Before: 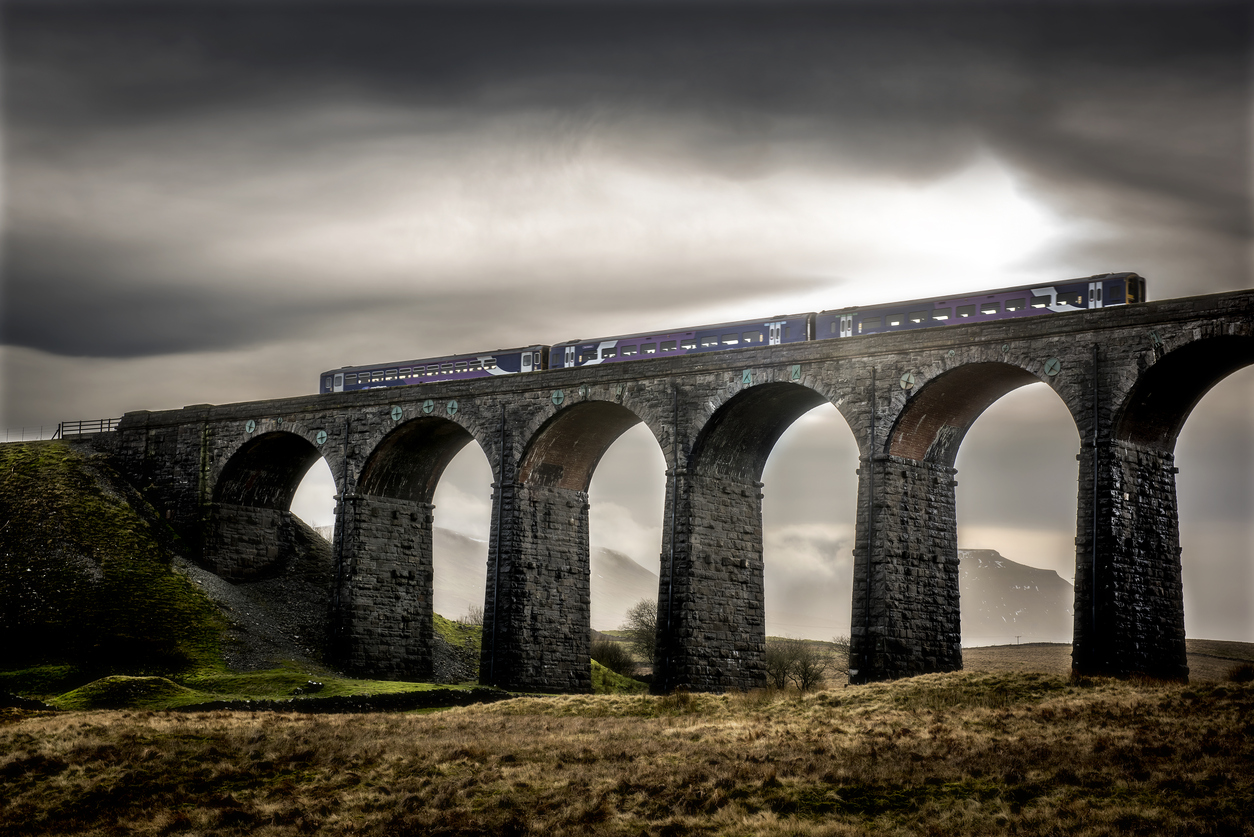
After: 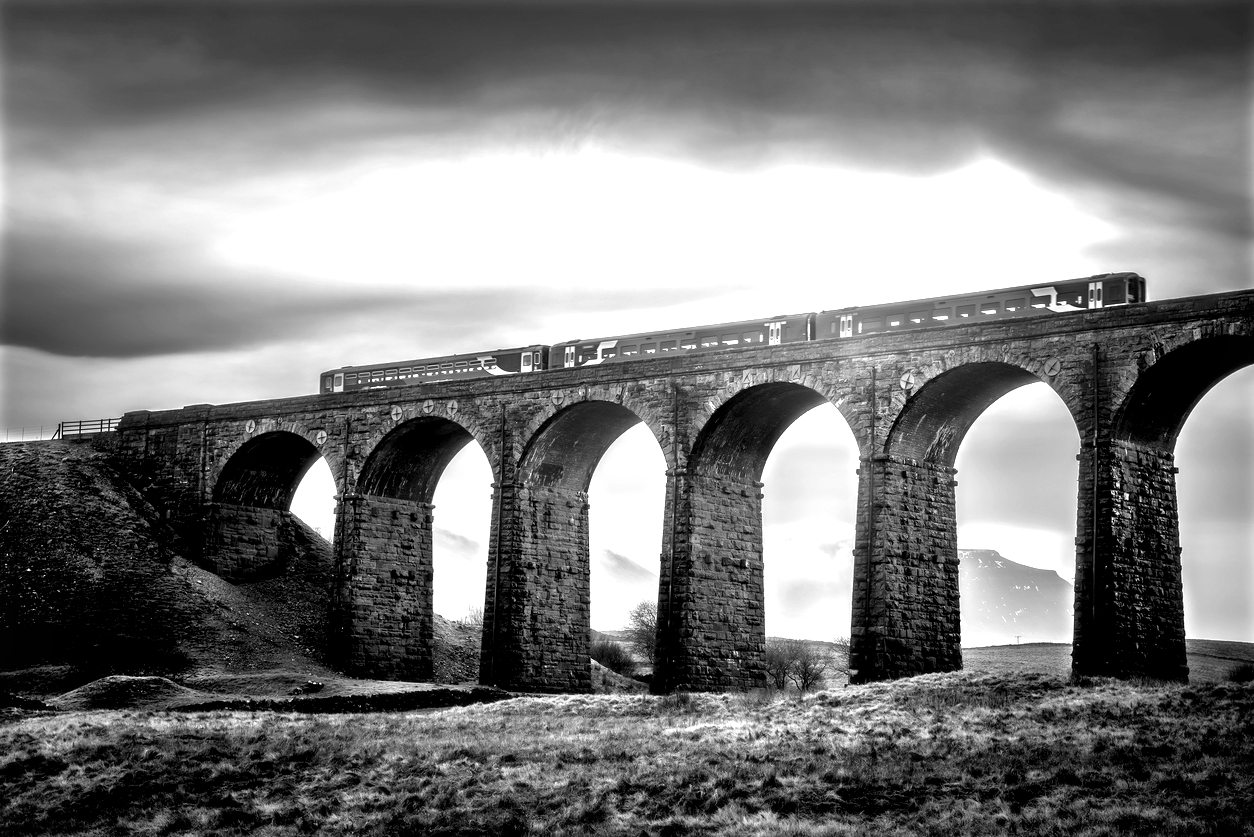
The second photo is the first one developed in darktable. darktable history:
contrast brightness saturation: contrast -0.02, brightness -0.01, saturation 0.03
local contrast: mode bilateral grid, contrast 20, coarseness 50, detail 130%, midtone range 0.2
exposure: exposure 1.16 EV, compensate exposure bias true, compensate highlight preservation false
monochrome: on, module defaults
